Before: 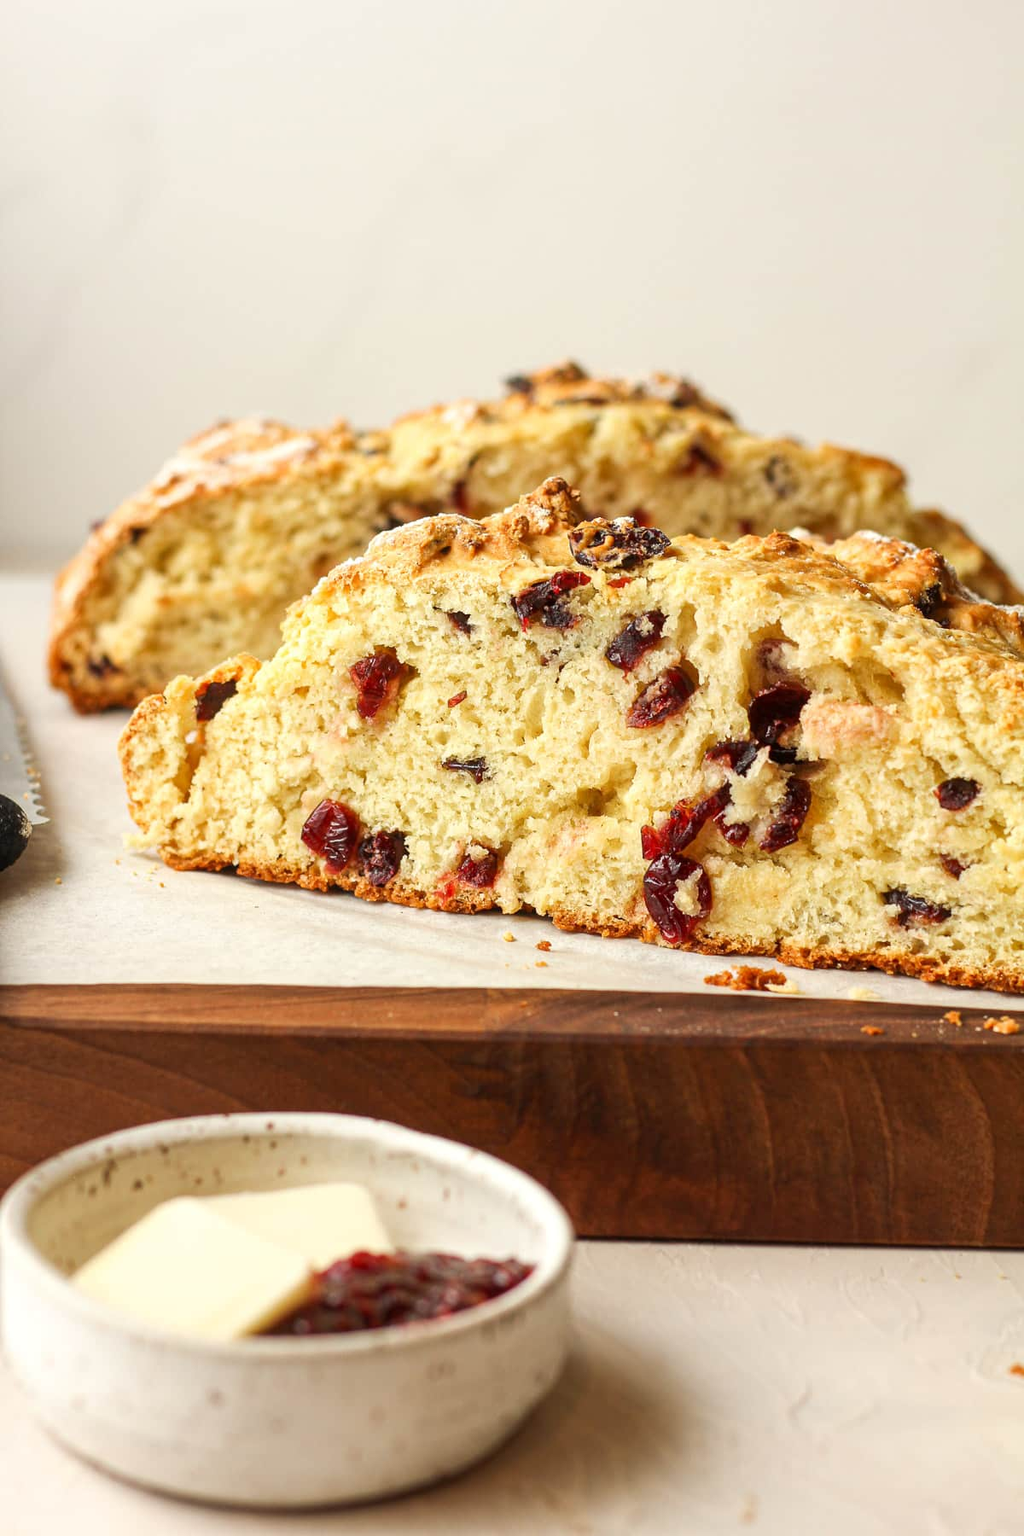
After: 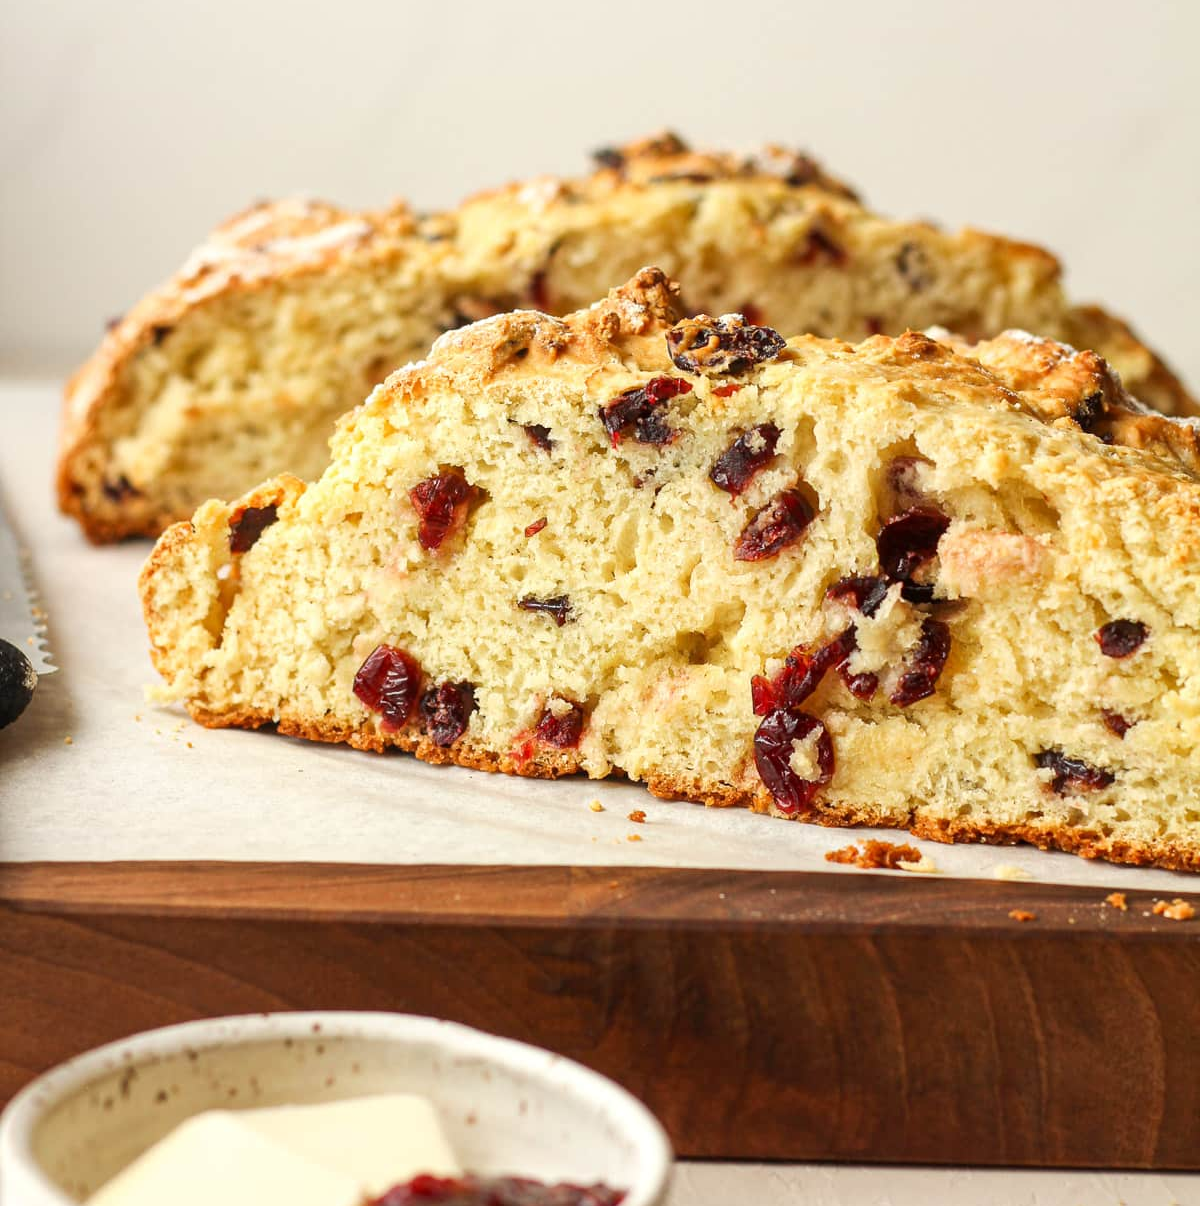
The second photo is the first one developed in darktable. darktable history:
crop: top 16.223%, bottom 16.752%
